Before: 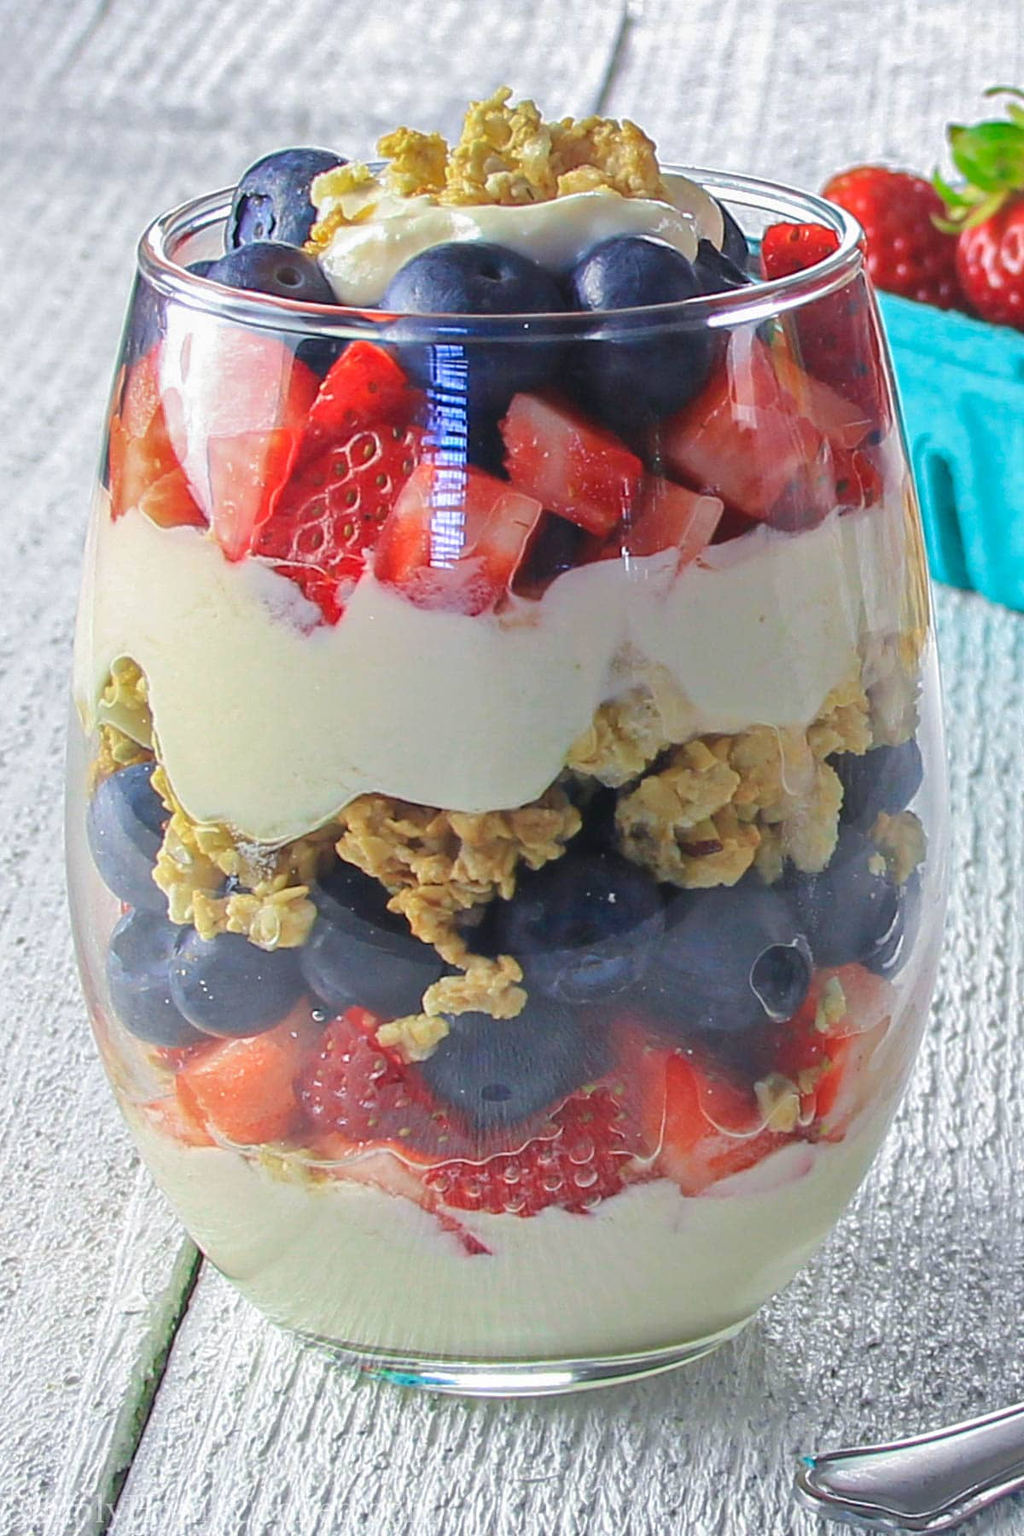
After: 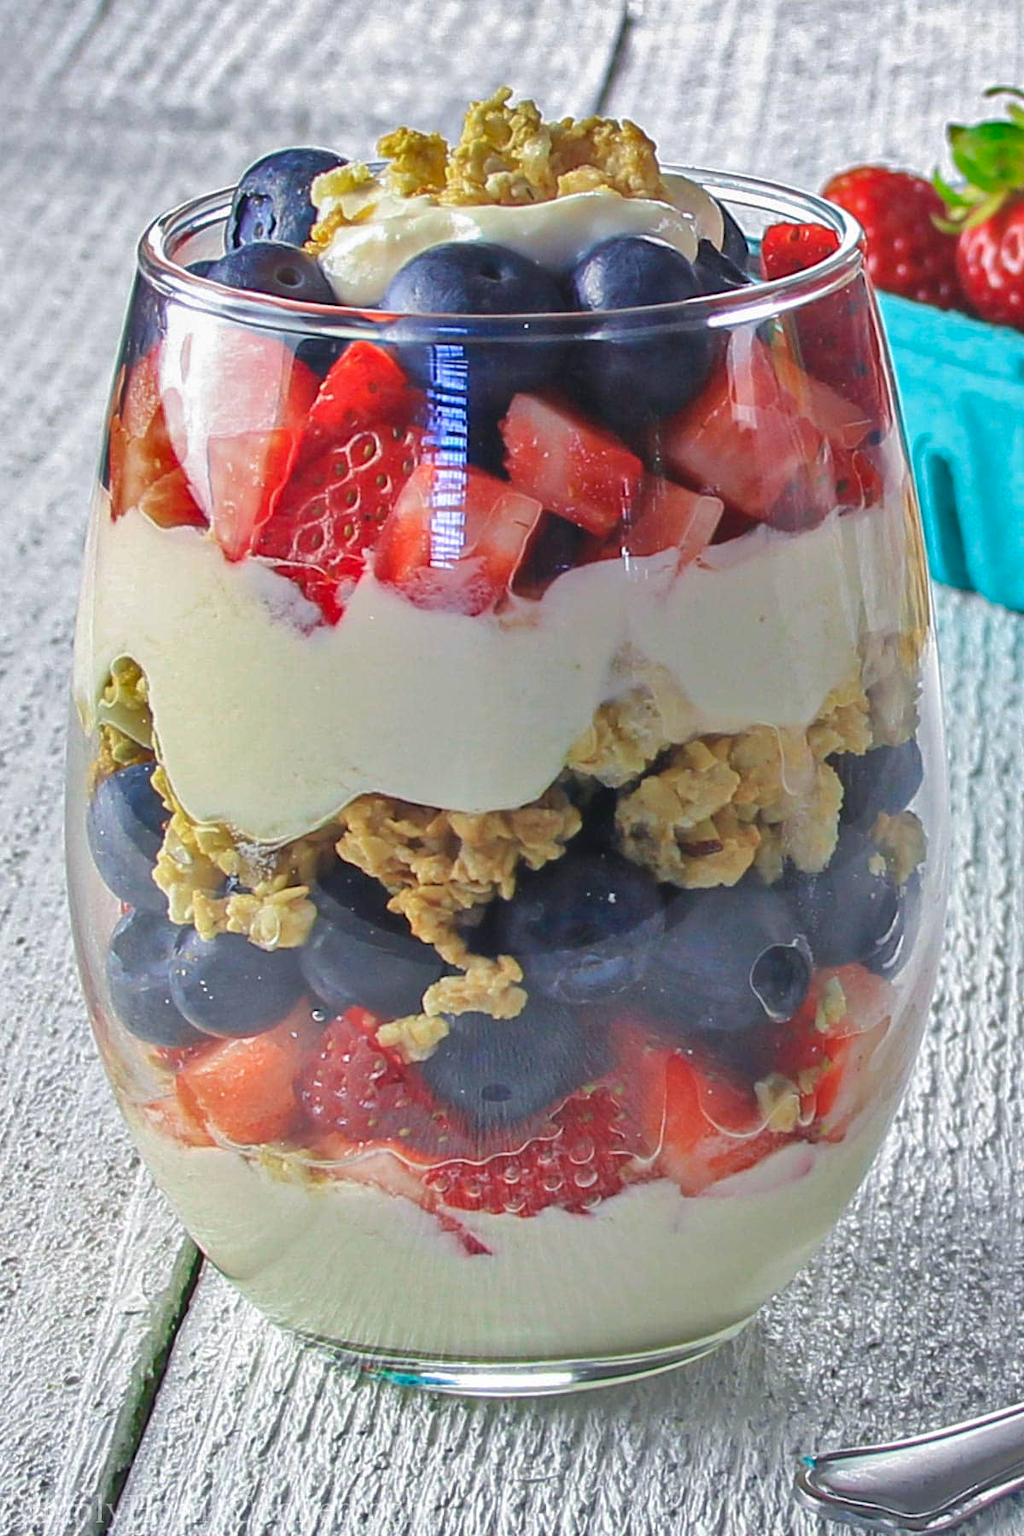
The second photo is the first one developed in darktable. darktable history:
shadows and highlights: shadows 59.46, soften with gaussian
